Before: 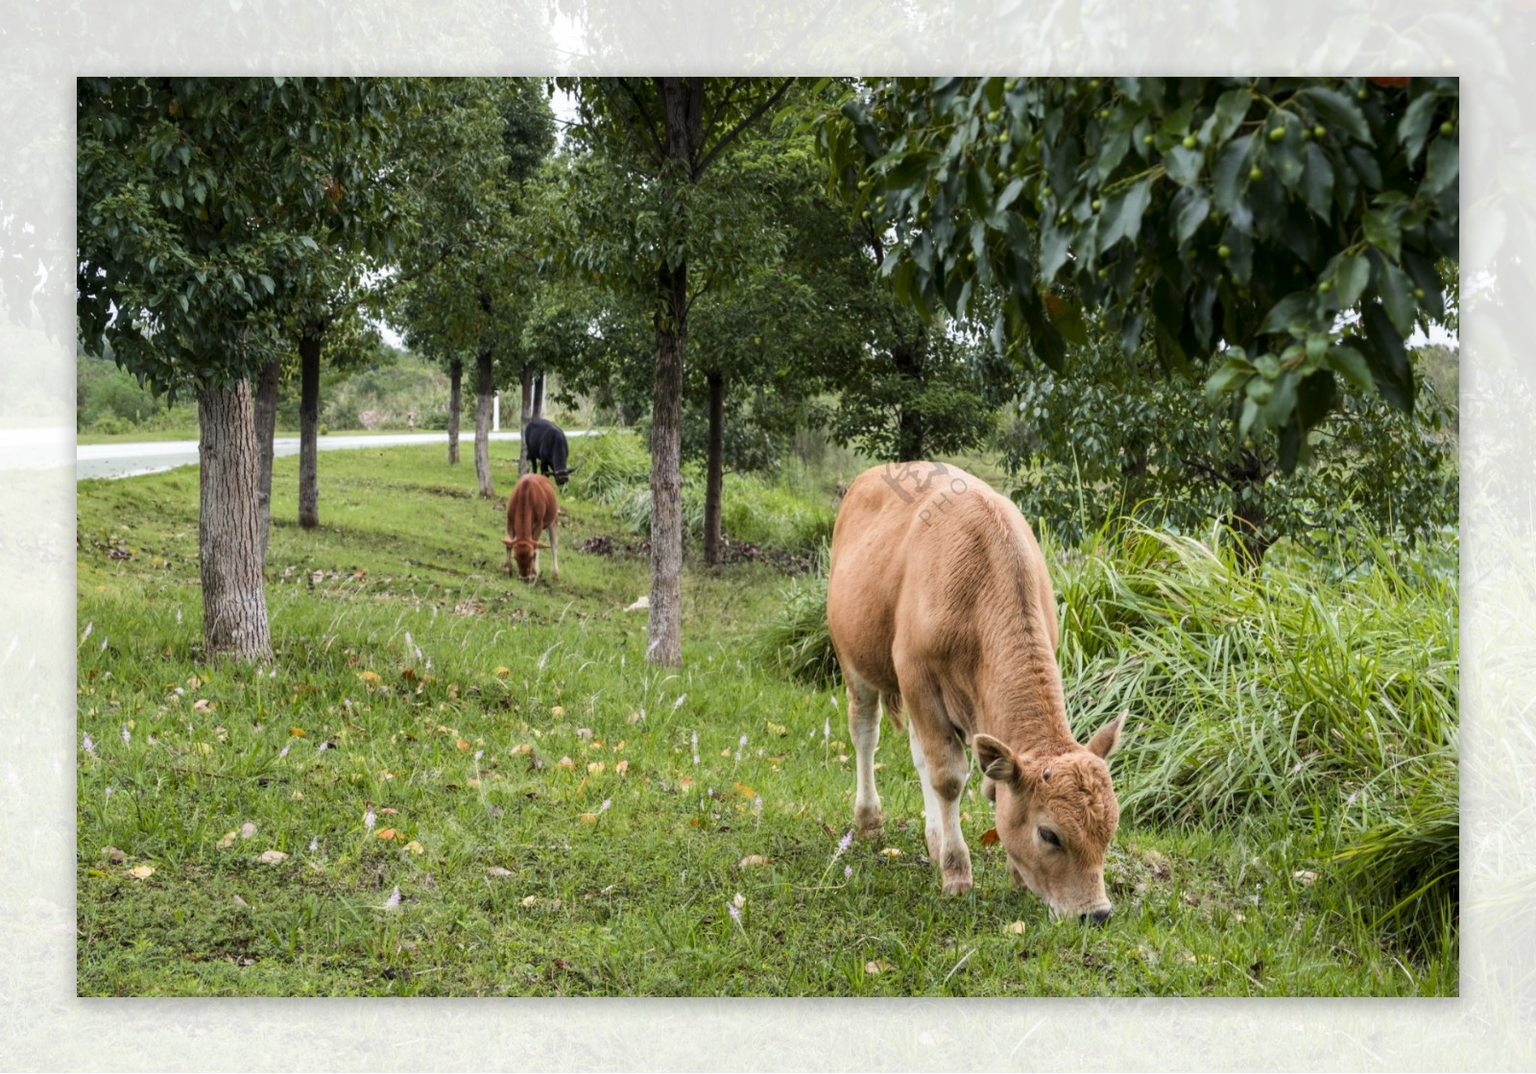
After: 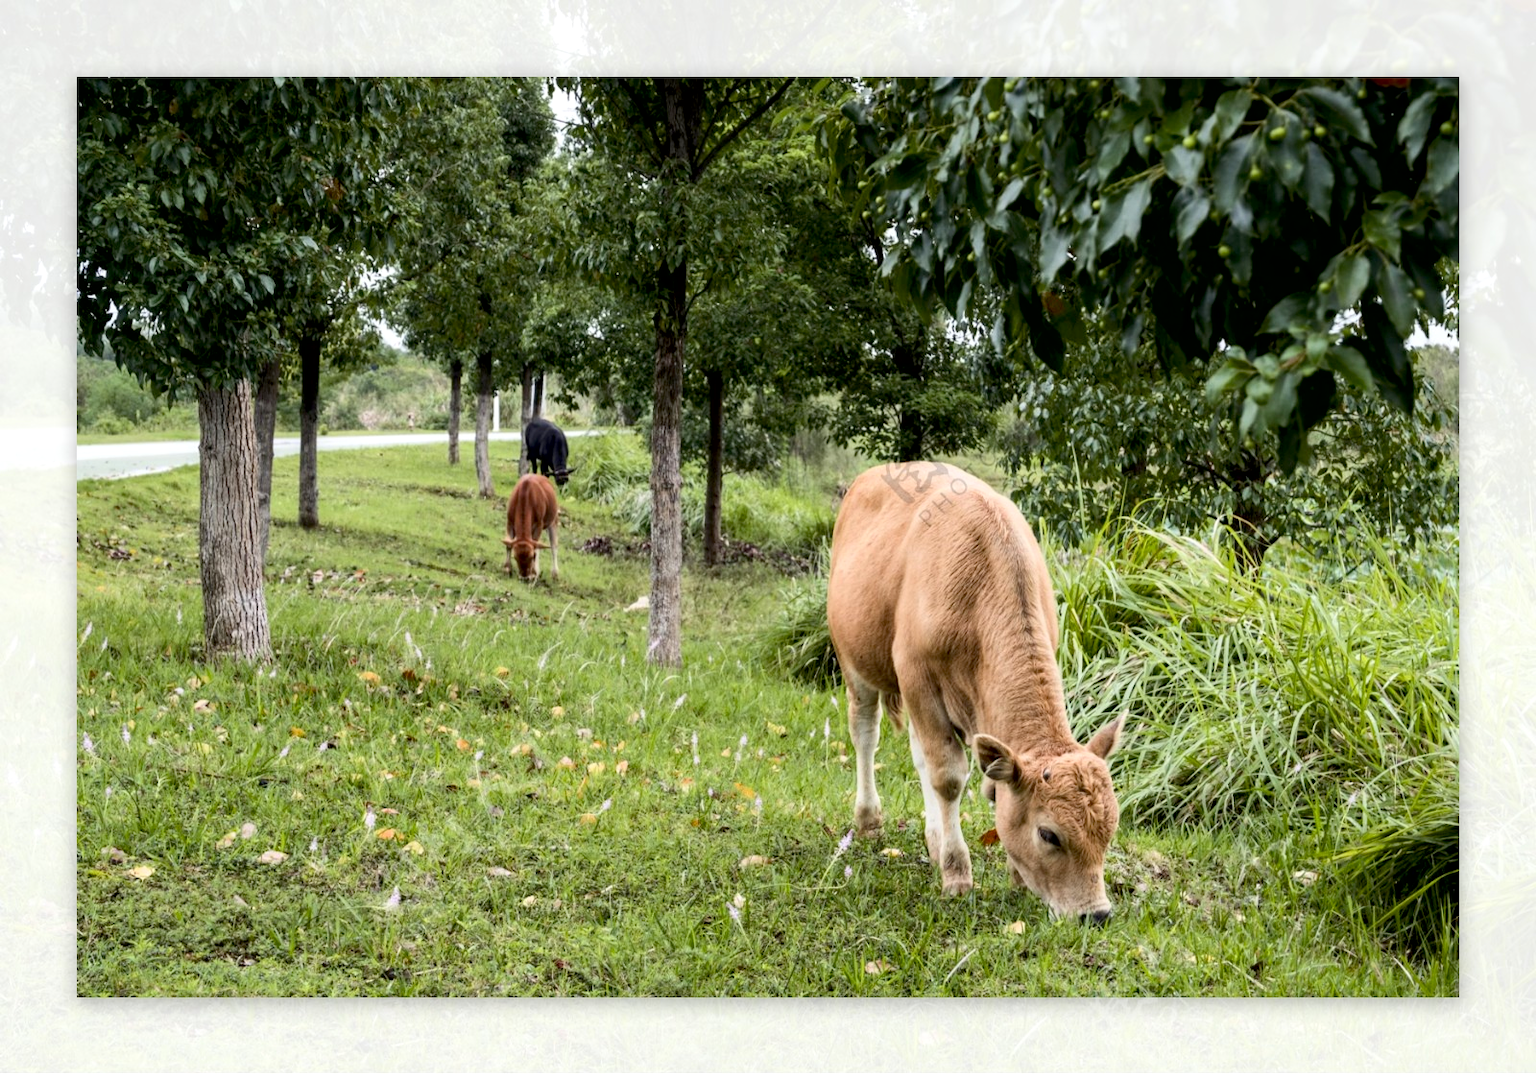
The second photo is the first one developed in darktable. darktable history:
contrast brightness saturation: contrast 0.15, brightness 0.051
exposure: black level correction 0.009, exposure 0.109 EV, compensate highlight preservation false
color correction: highlights a* -0.232, highlights b* -0.132
